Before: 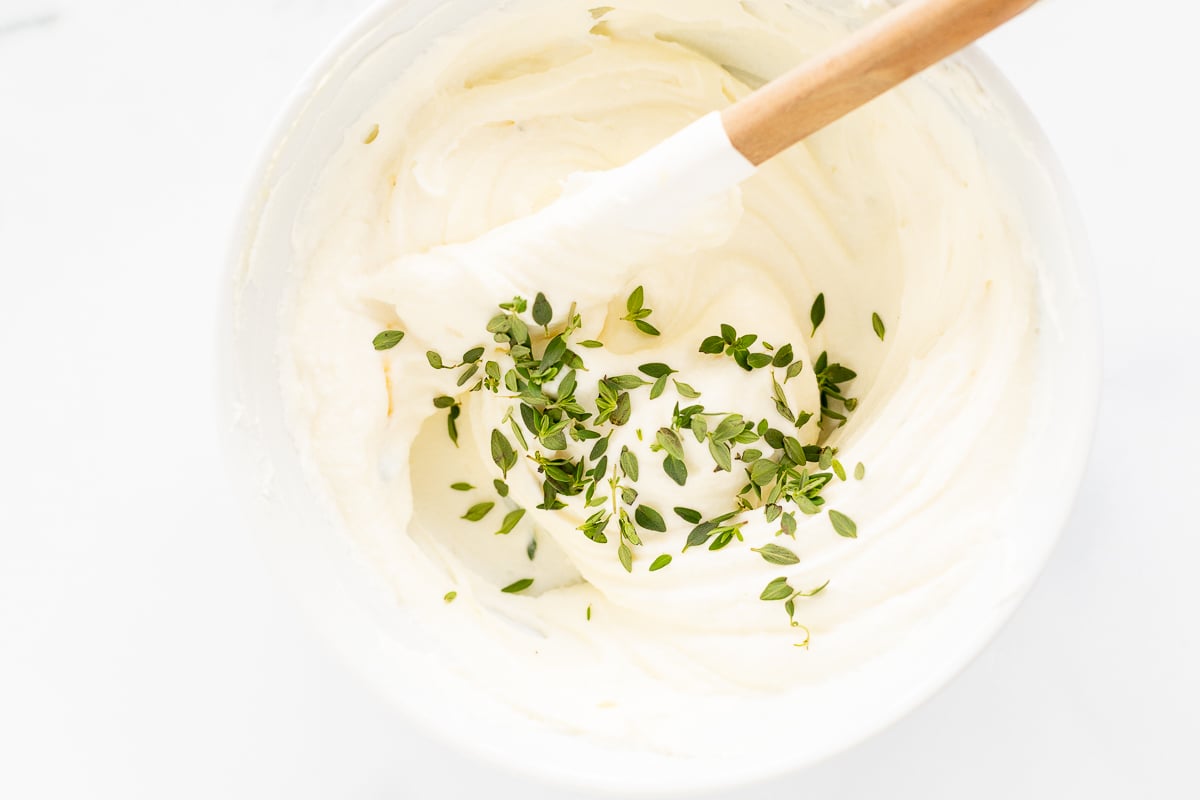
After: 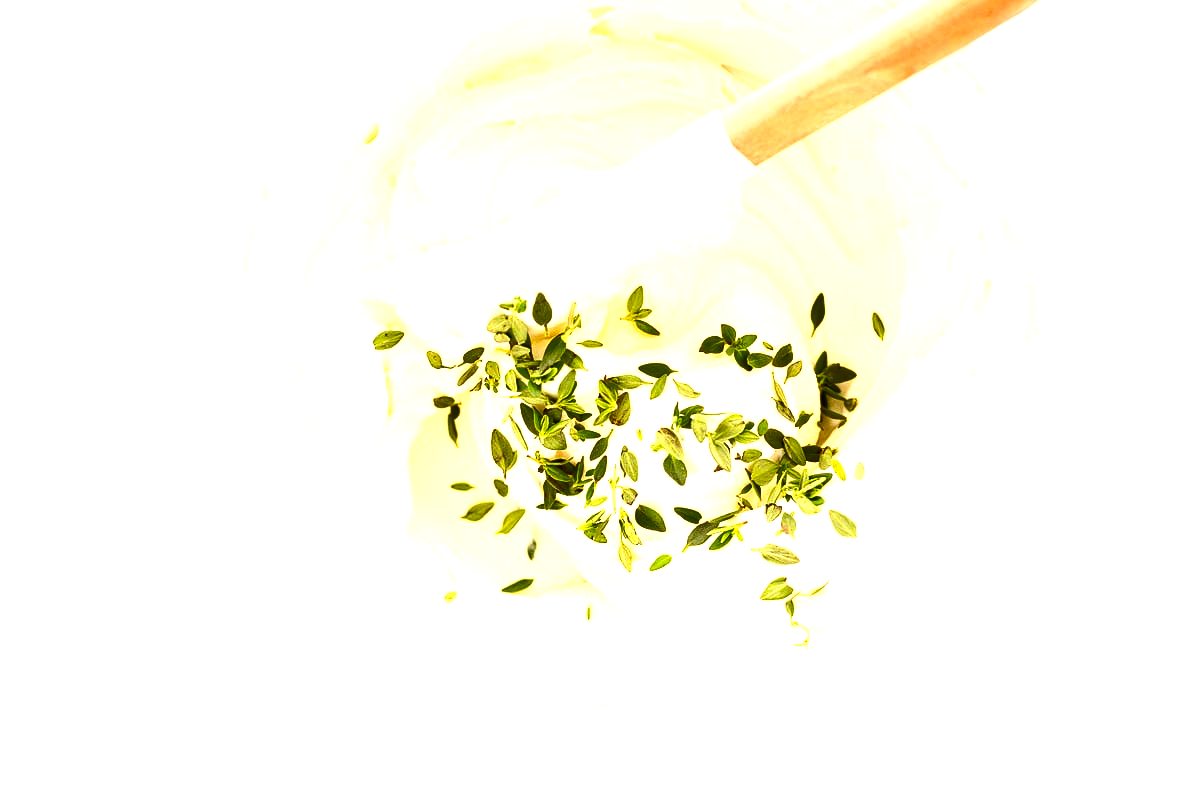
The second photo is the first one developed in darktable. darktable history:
contrast brightness saturation: contrast 0.12, brightness -0.12, saturation 0.2
exposure: black level correction 0, exposure 1 EV, compensate exposure bias true, compensate highlight preservation false
shadows and highlights: shadows 37.27, highlights -28.18, soften with gaussian
color correction: highlights a* 6.27, highlights b* 8.19, shadows a* 5.94, shadows b* 7.23, saturation 0.9
